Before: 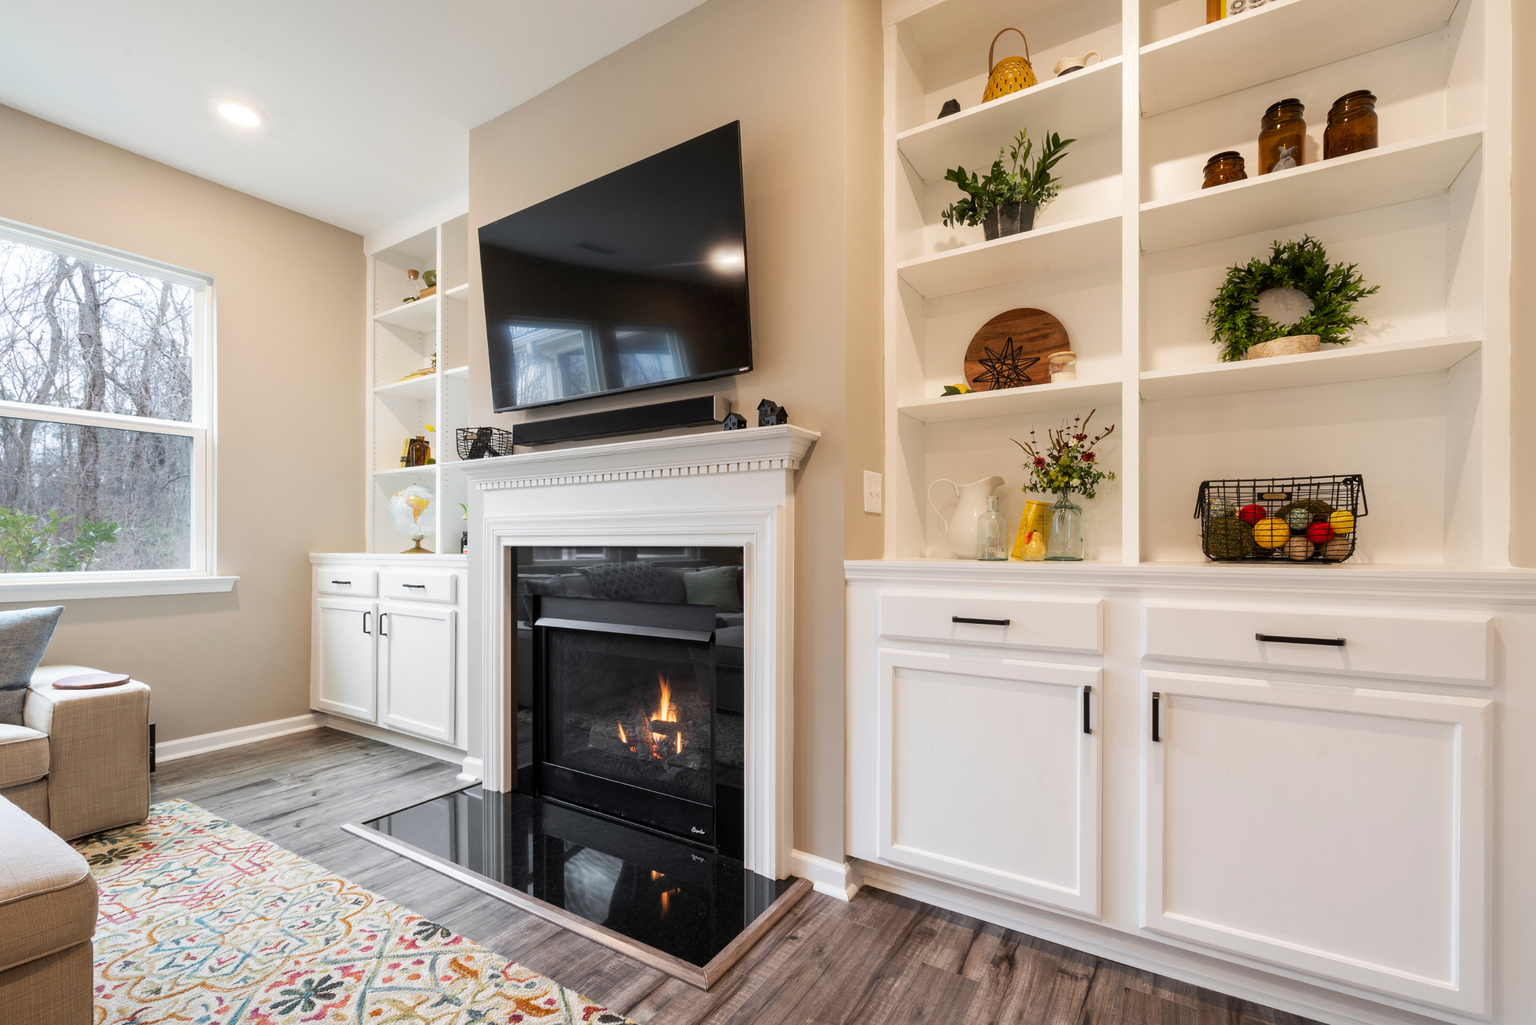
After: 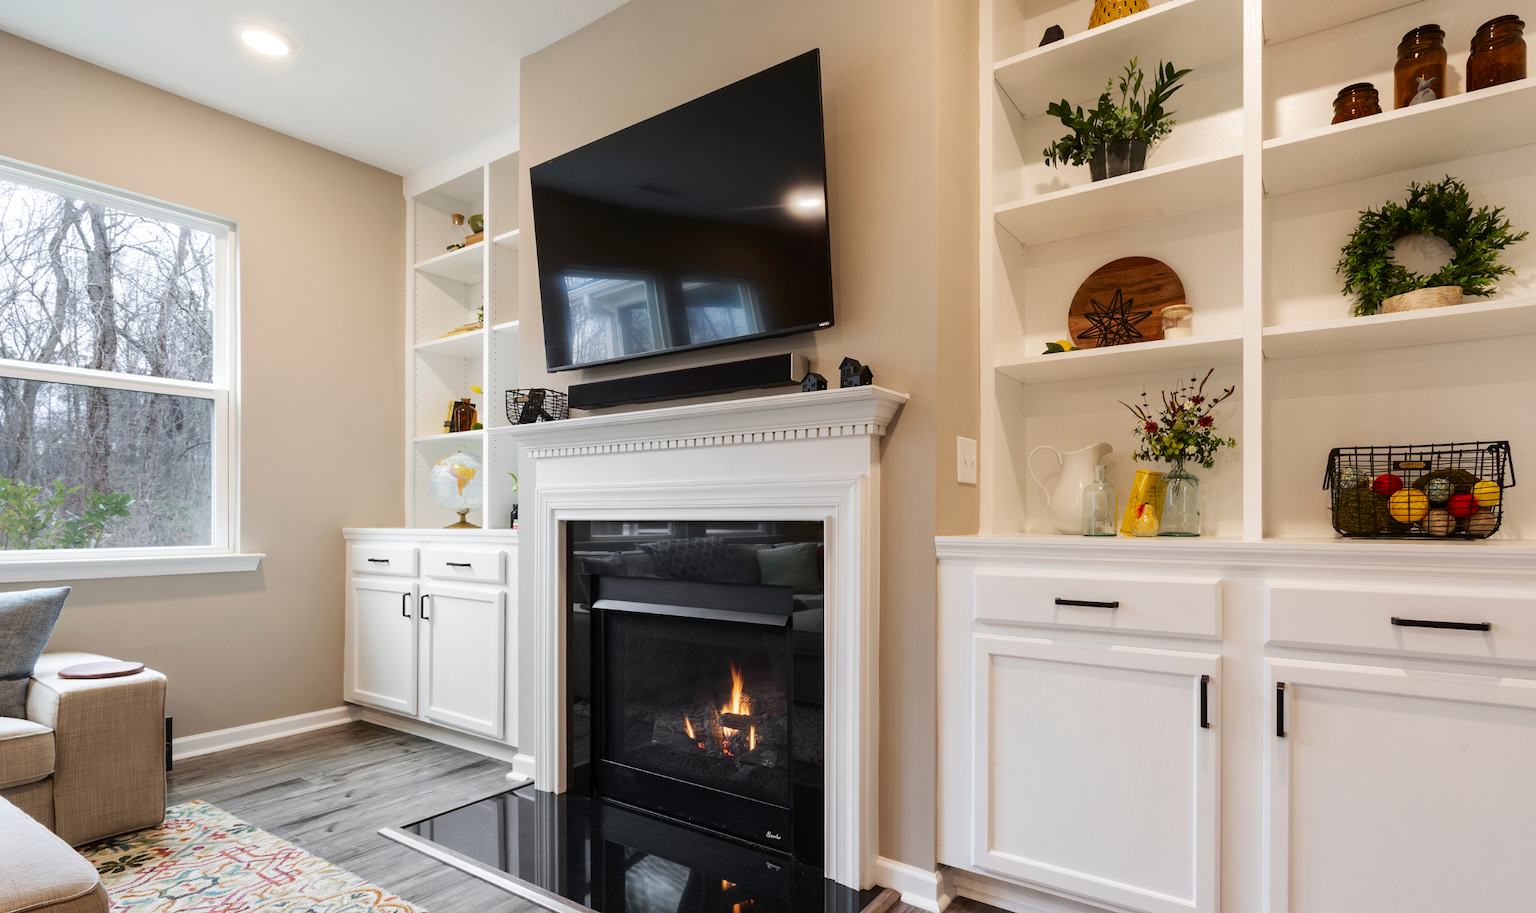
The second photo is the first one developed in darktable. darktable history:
crop: top 7.504%, right 9.713%, bottom 12.011%
exposure: exposure 0.021 EV, compensate exposure bias true, compensate highlight preservation false
tone curve: curves: ch0 [(0, 0) (0.003, 0.019) (0.011, 0.022) (0.025, 0.027) (0.044, 0.037) (0.069, 0.049) (0.1, 0.066) (0.136, 0.091) (0.177, 0.125) (0.224, 0.159) (0.277, 0.206) (0.335, 0.266) (0.399, 0.332) (0.468, 0.411) (0.543, 0.492) (0.623, 0.577) (0.709, 0.668) (0.801, 0.767) (0.898, 0.869) (1, 1)], color space Lab, independent channels, preserve colors none
